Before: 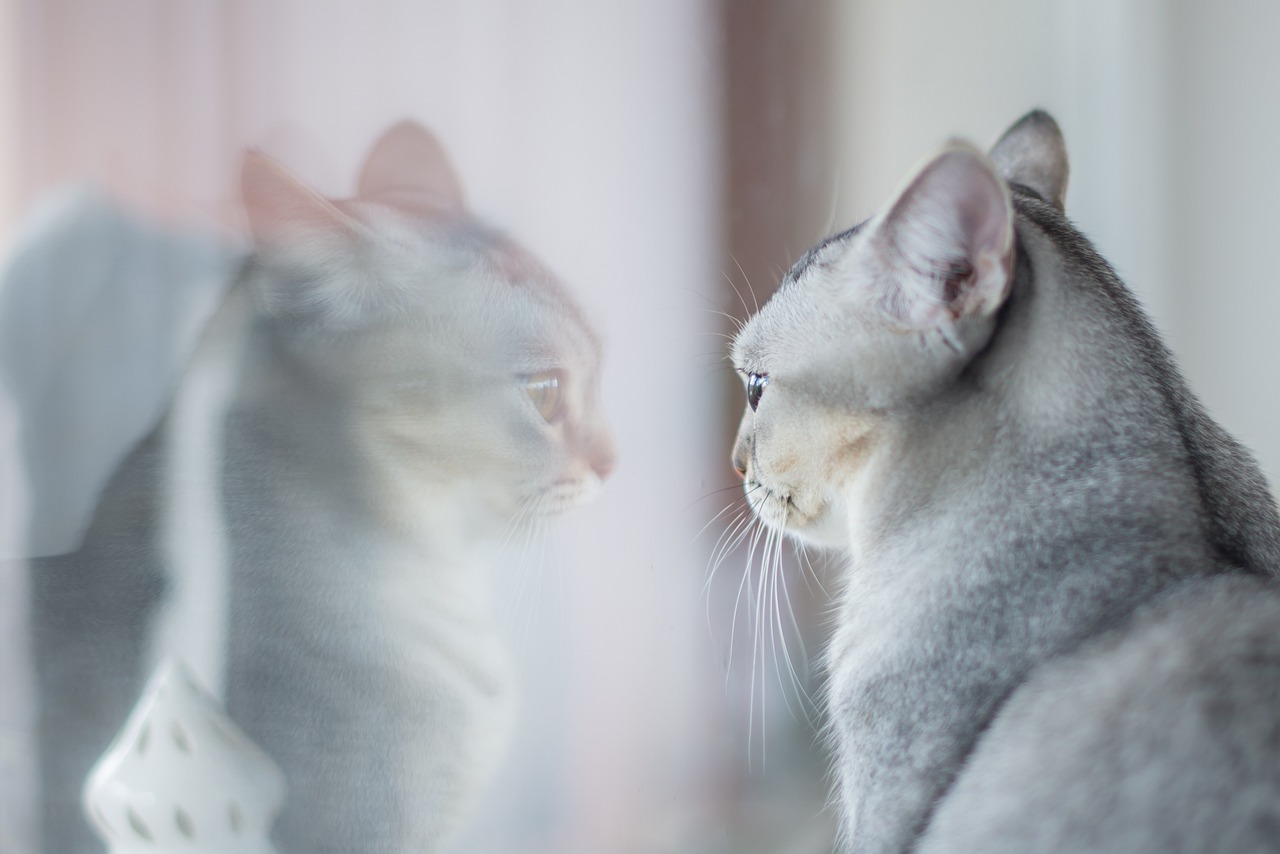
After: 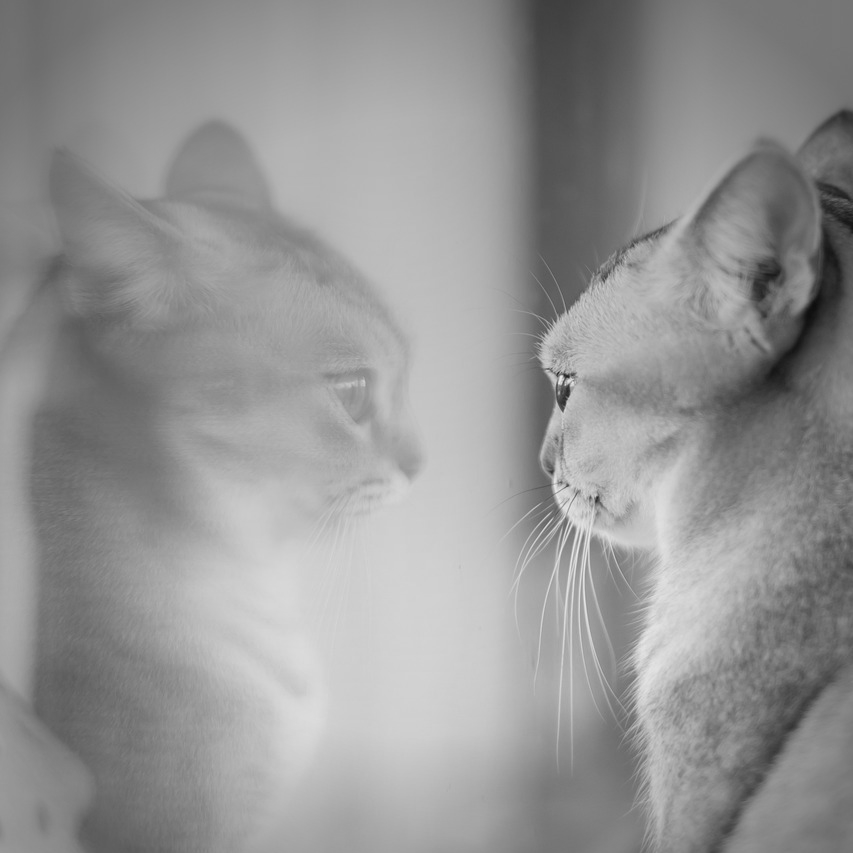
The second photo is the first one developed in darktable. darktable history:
graduated density: on, module defaults
monochrome: on, module defaults
crop and rotate: left 15.055%, right 18.278%
vignetting: width/height ratio 1.094
